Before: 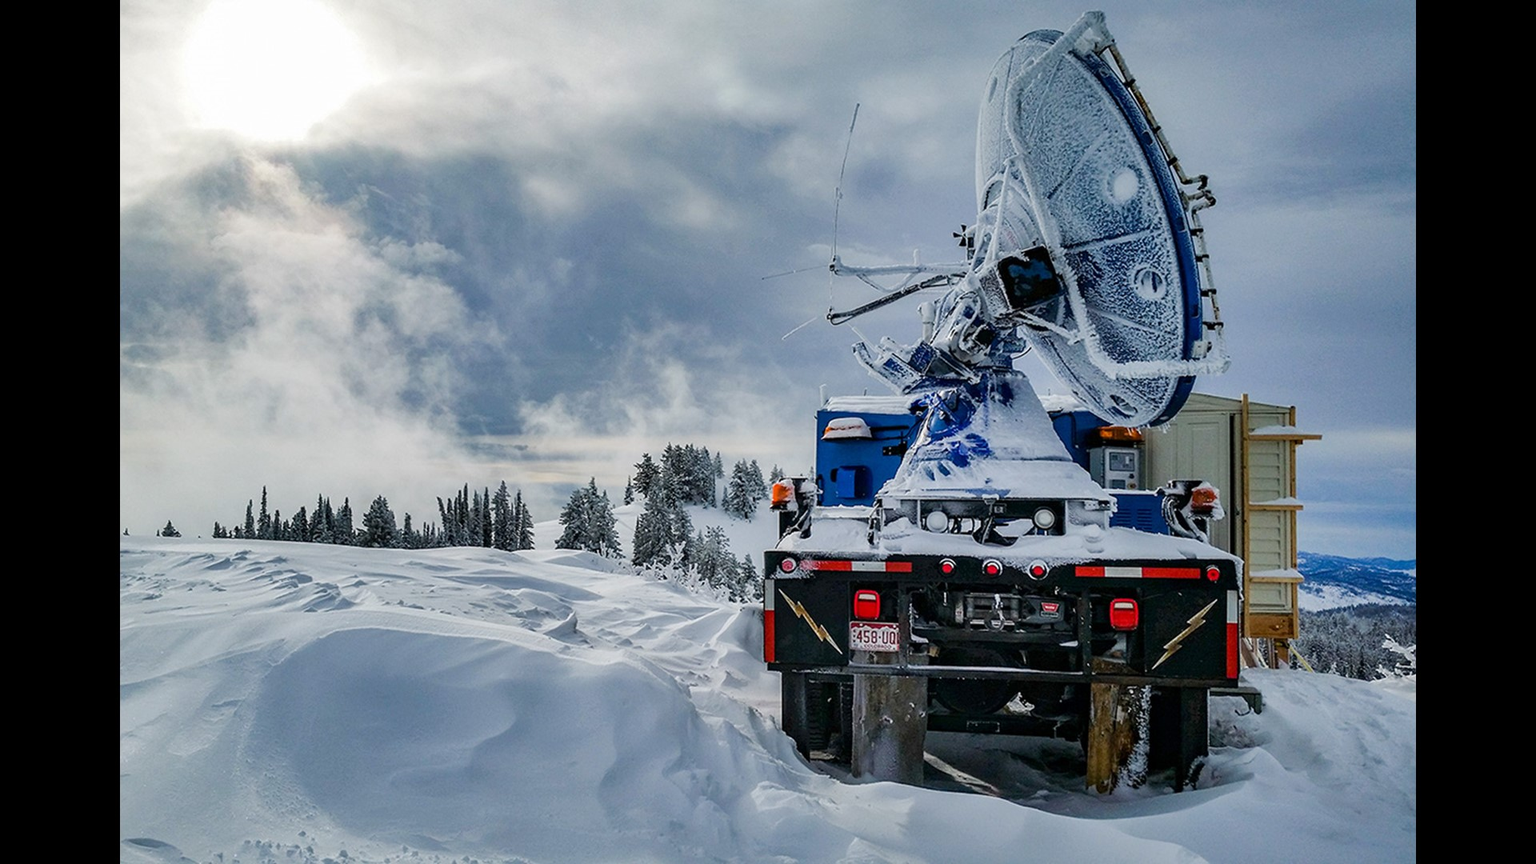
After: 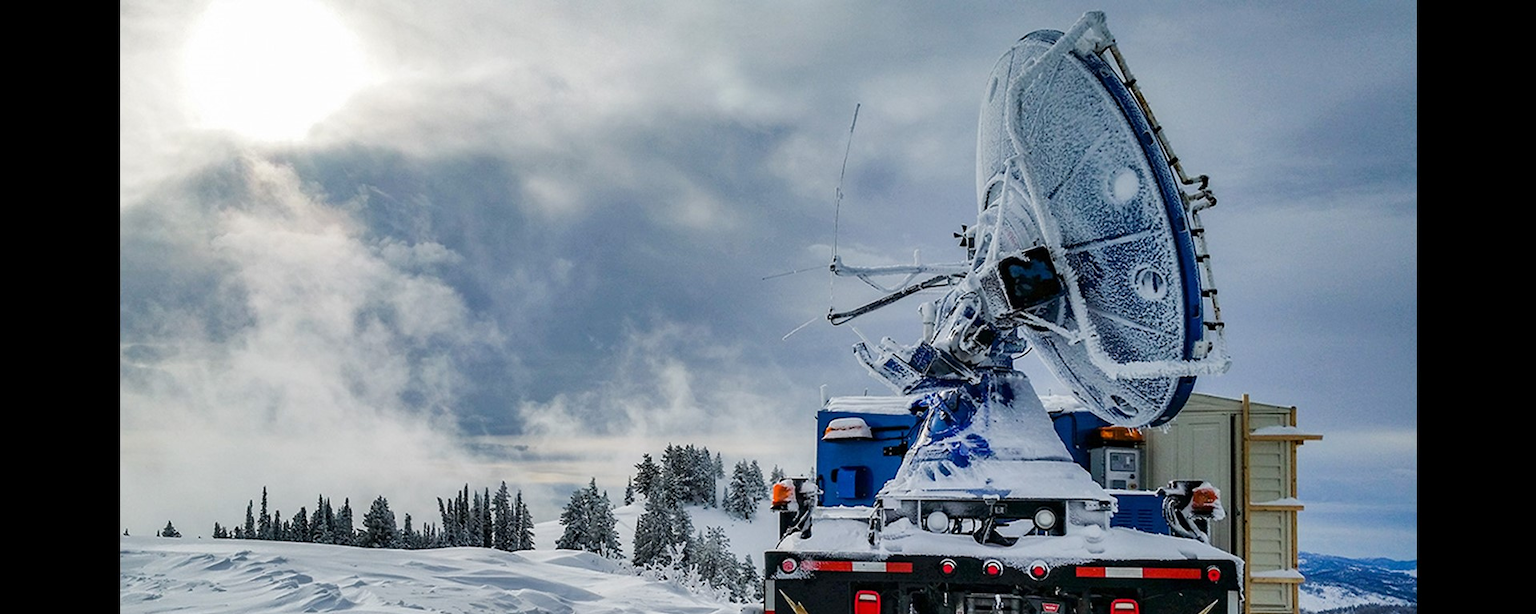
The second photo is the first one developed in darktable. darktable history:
crop: right 0%, bottom 28.858%
